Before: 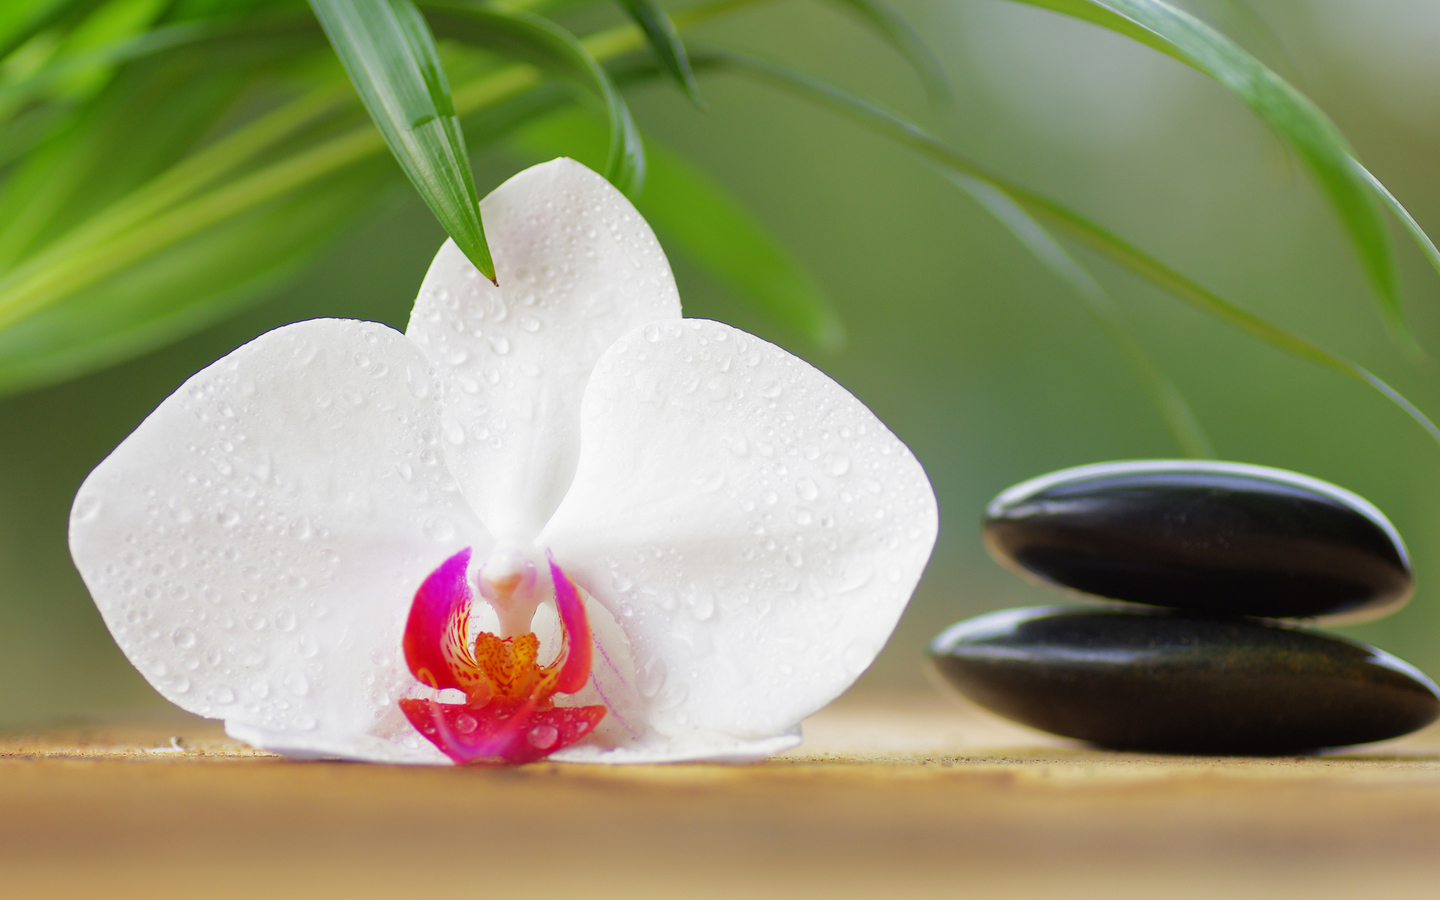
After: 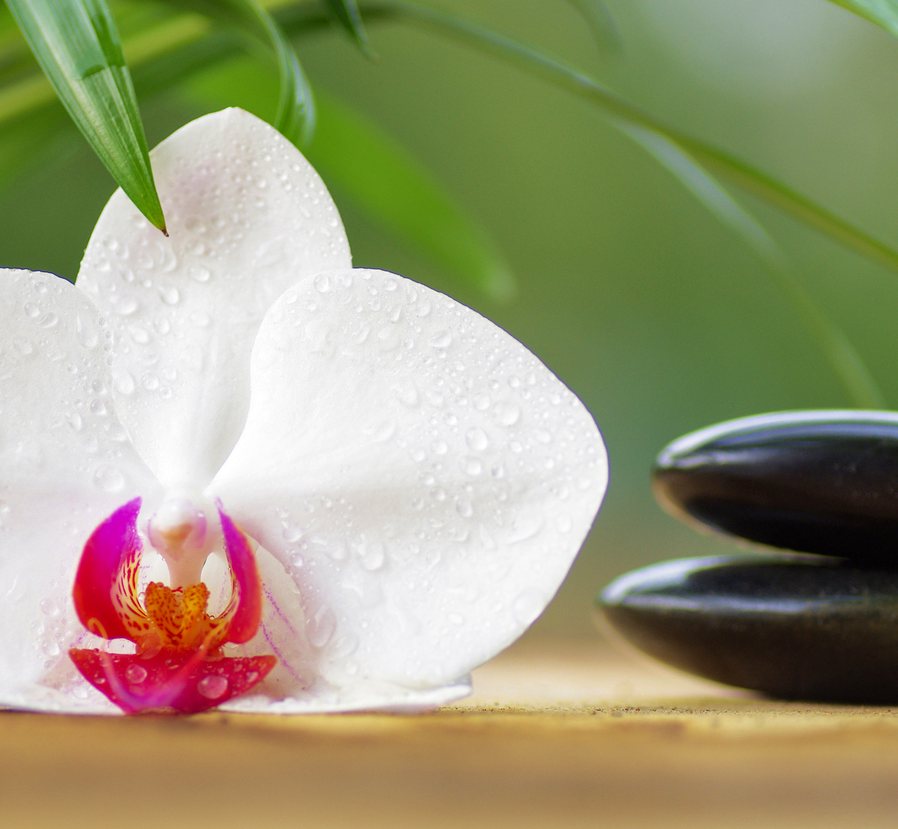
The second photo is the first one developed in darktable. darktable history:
crop and rotate: left 22.918%, top 5.629%, right 14.711%, bottom 2.247%
local contrast: on, module defaults
velvia: on, module defaults
